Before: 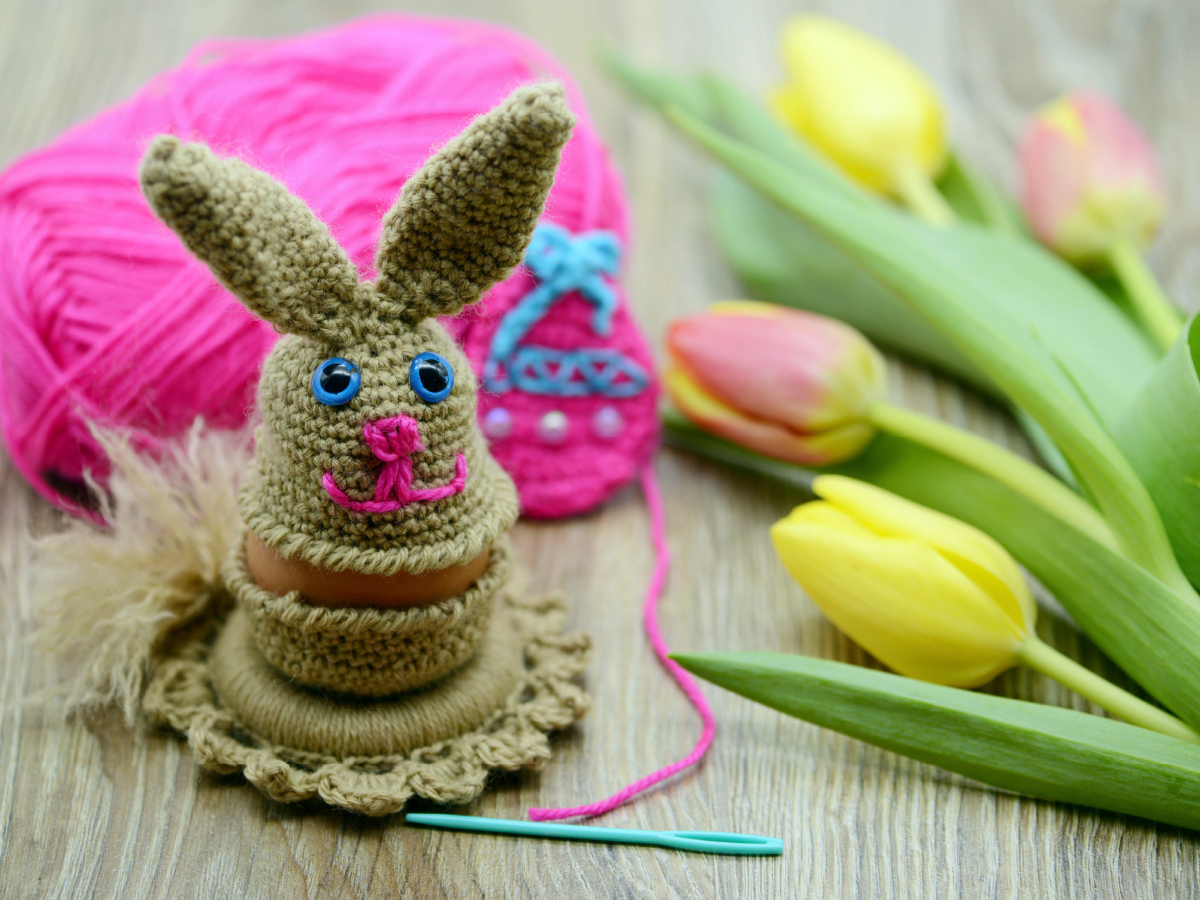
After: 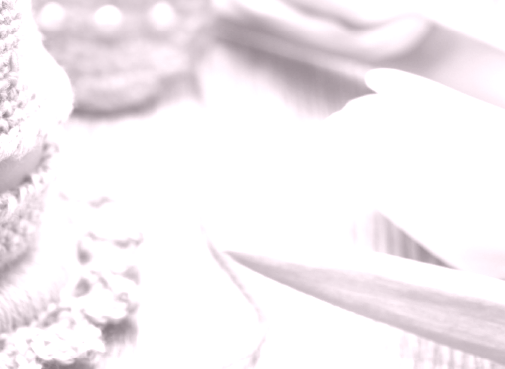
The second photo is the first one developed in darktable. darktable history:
color balance rgb: perceptual saturation grading › global saturation 35%, perceptual saturation grading › highlights -25%, perceptual saturation grading › shadows 25%, global vibrance 10%
crop: left 37.221%, top 45.169%, right 20.63%, bottom 13.777%
color correction: saturation 0.98
colorize: hue 25.2°, saturation 83%, source mix 82%, lightness 79%, version 1
